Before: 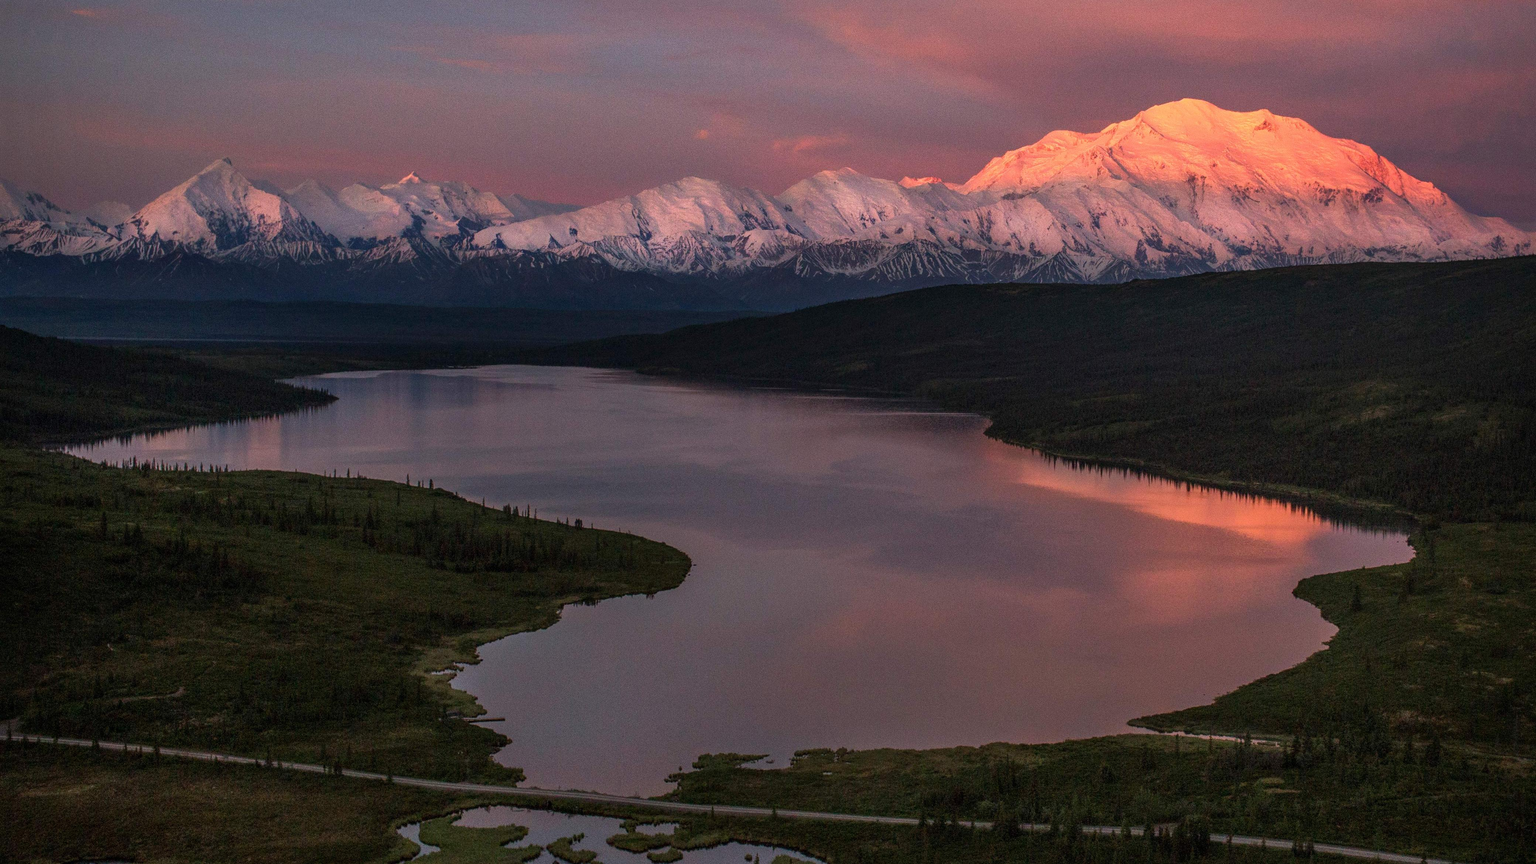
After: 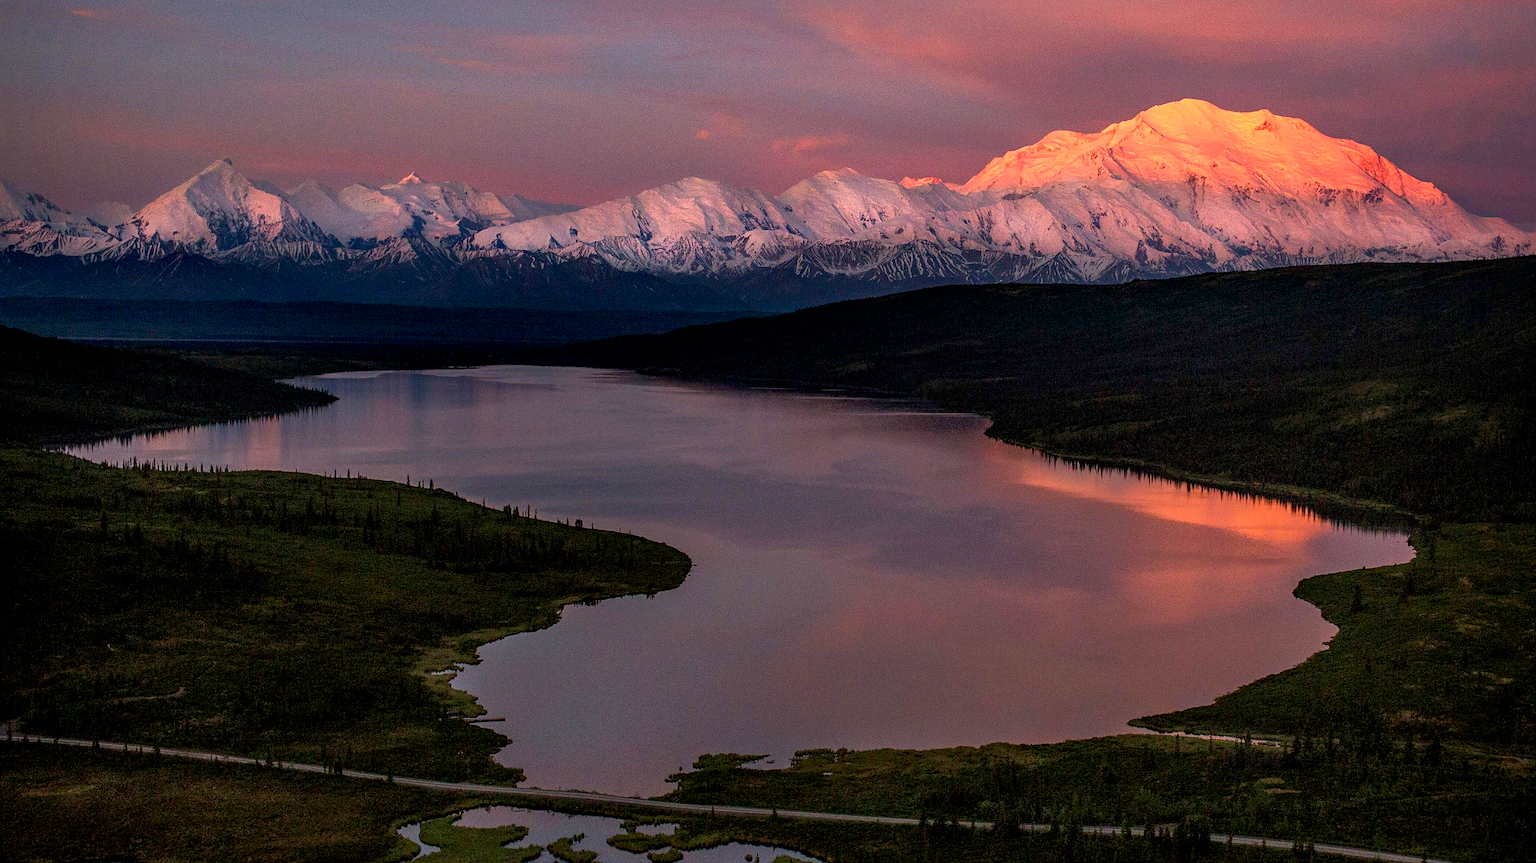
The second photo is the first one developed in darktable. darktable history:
color balance rgb: linear chroma grading › global chroma 9.826%, perceptual saturation grading › global saturation 0.04%, perceptual brilliance grading › global brilliance 11.357%, global vibrance 11.202%
exposure: black level correction 0.009, exposure -0.161 EV, compensate highlight preservation false
sharpen: on, module defaults
